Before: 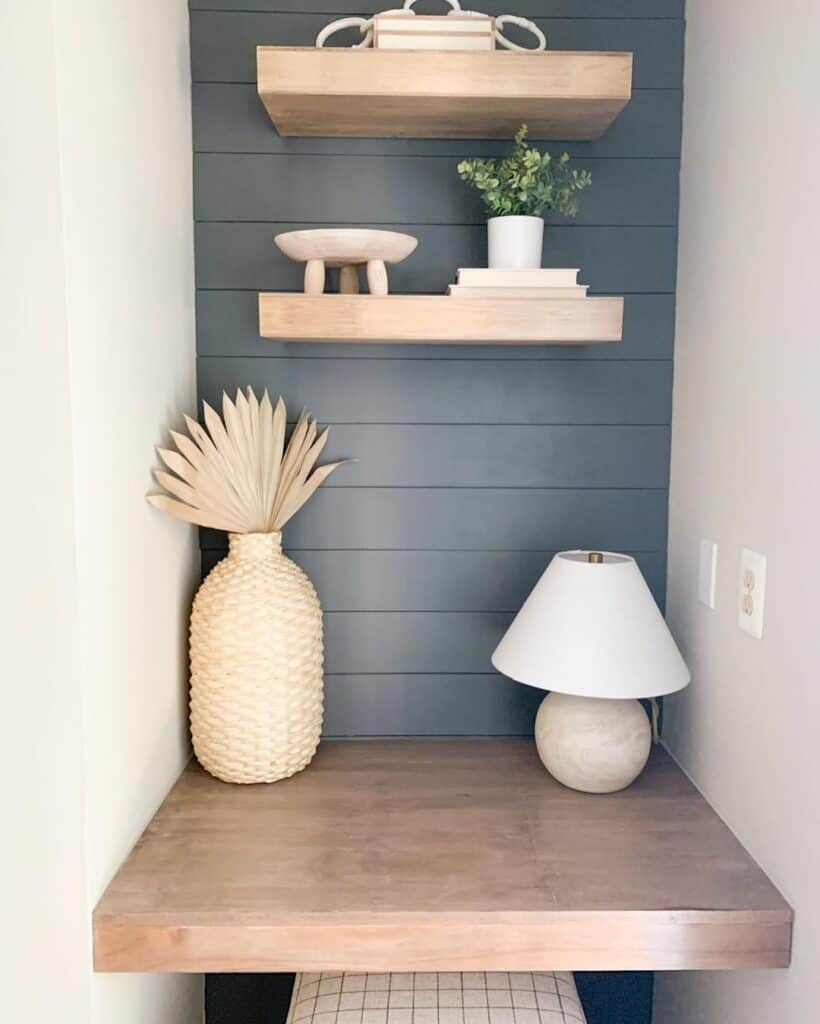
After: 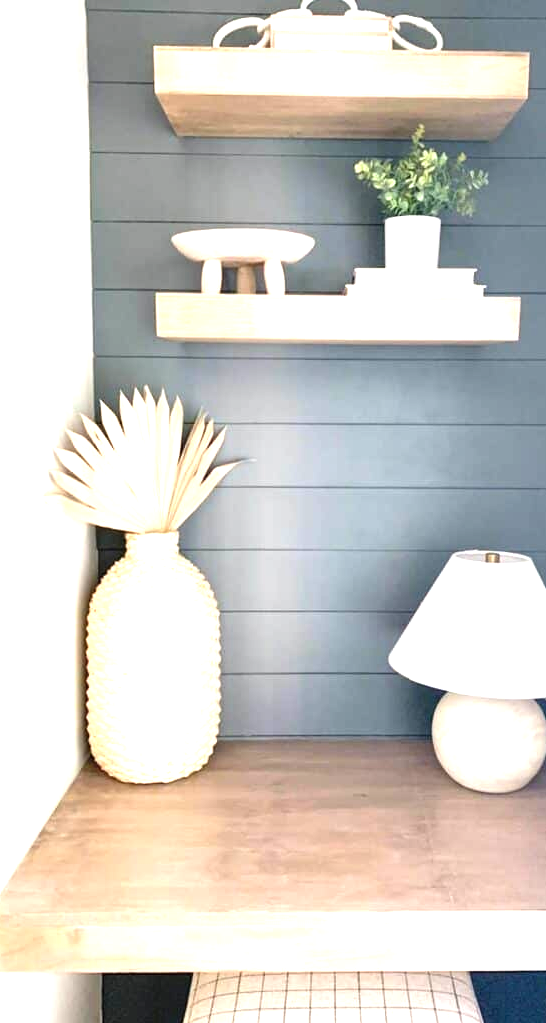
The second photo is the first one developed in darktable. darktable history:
exposure: black level correction 0, exposure 1.198 EV, compensate exposure bias true, compensate highlight preservation false
crop and rotate: left 12.648%, right 20.685%
